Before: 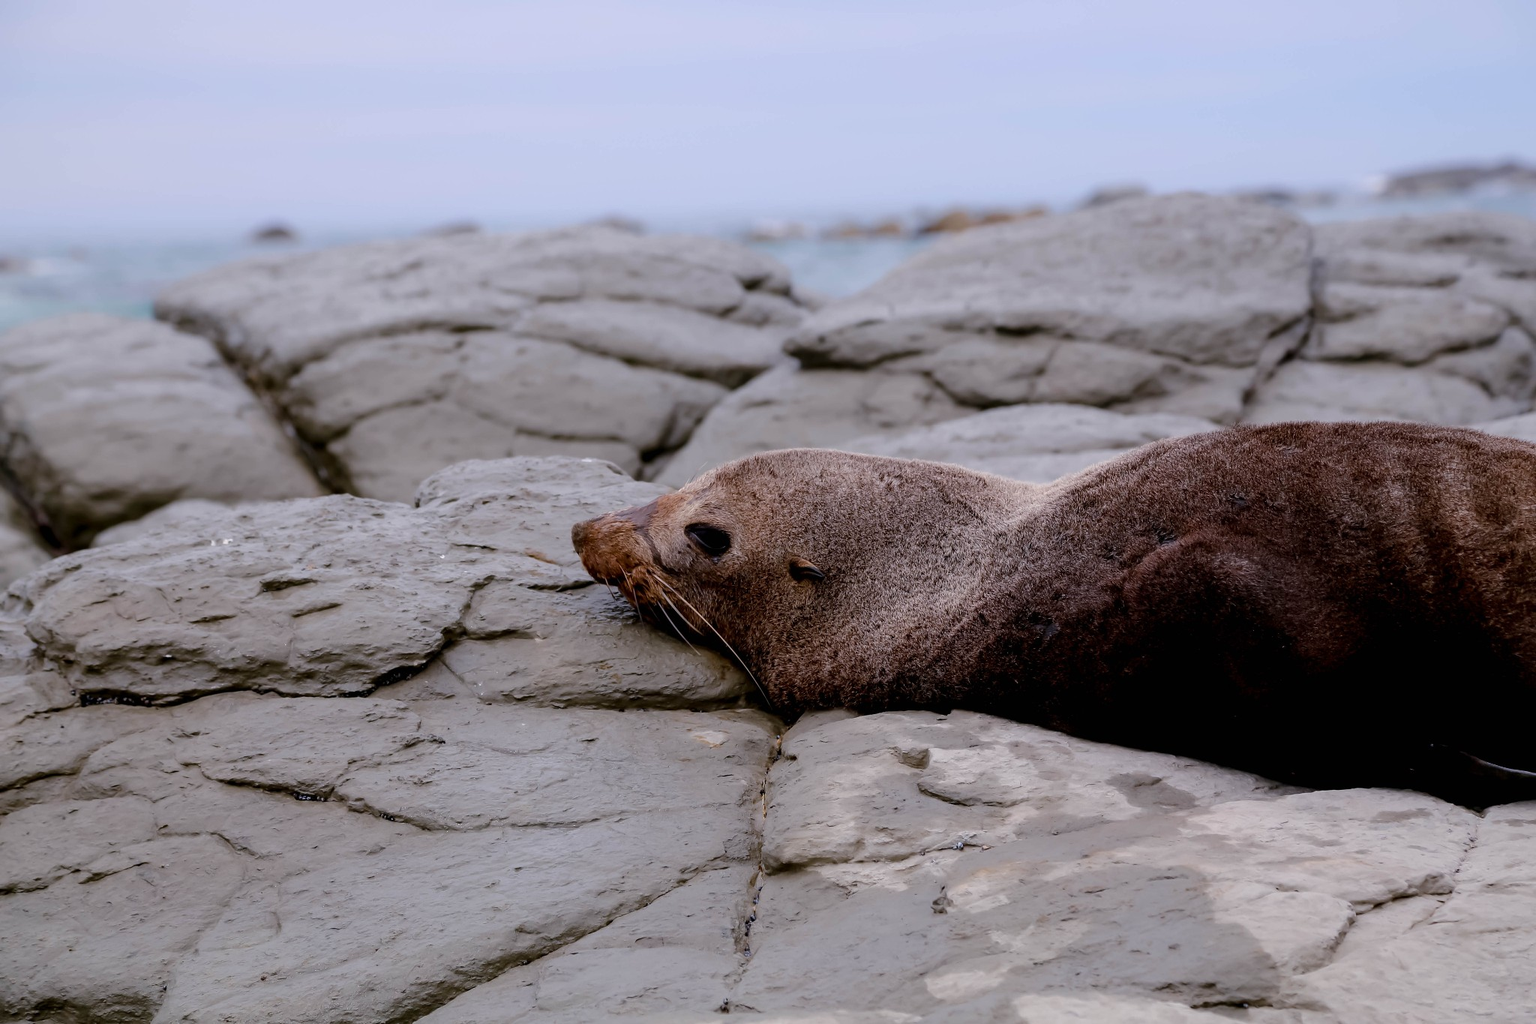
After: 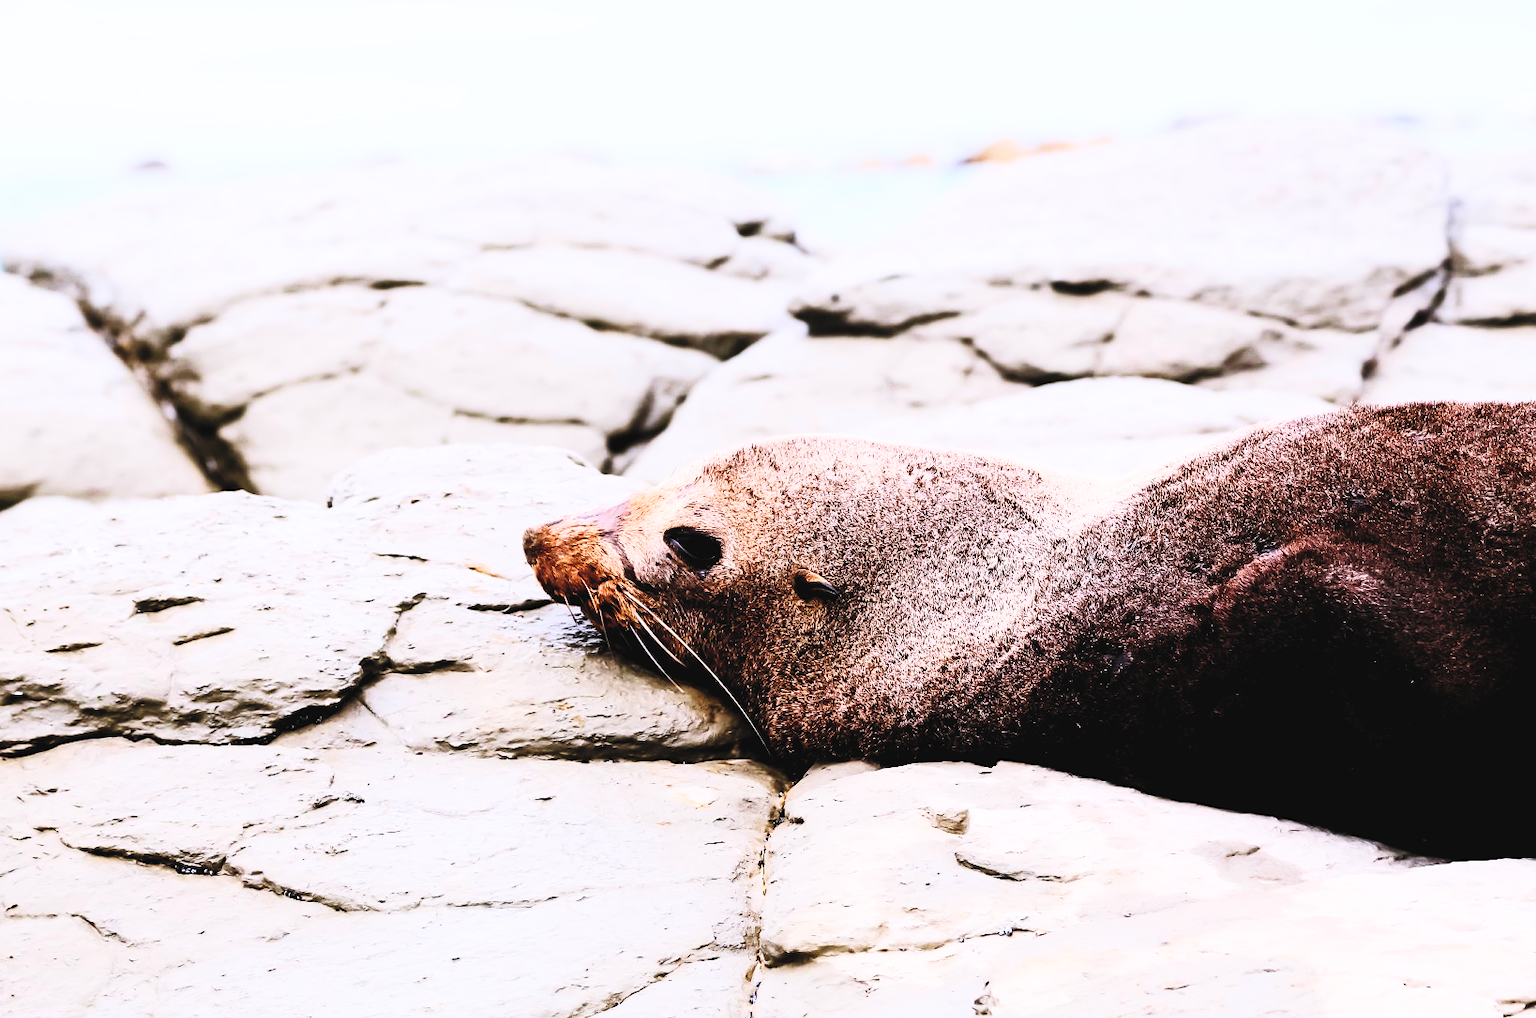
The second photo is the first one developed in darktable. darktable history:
crop and rotate: left 10.019%, top 9.928%, right 9.977%, bottom 10.479%
base curve: curves: ch0 [(0, 0) (0, 0) (0.002, 0.001) (0.008, 0.003) (0.019, 0.011) (0.037, 0.037) (0.064, 0.11) (0.102, 0.232) (0.152, 0.379) (0.216, 0.524) (0.296, 0.665) (0.394, 0.789) (0.512, 0.881) (0.651, 0.945) (0.813, 0.986) (1, 1)], preserve colors none
contrast brightness saturation: contrast 0.371, brightness 0.539
